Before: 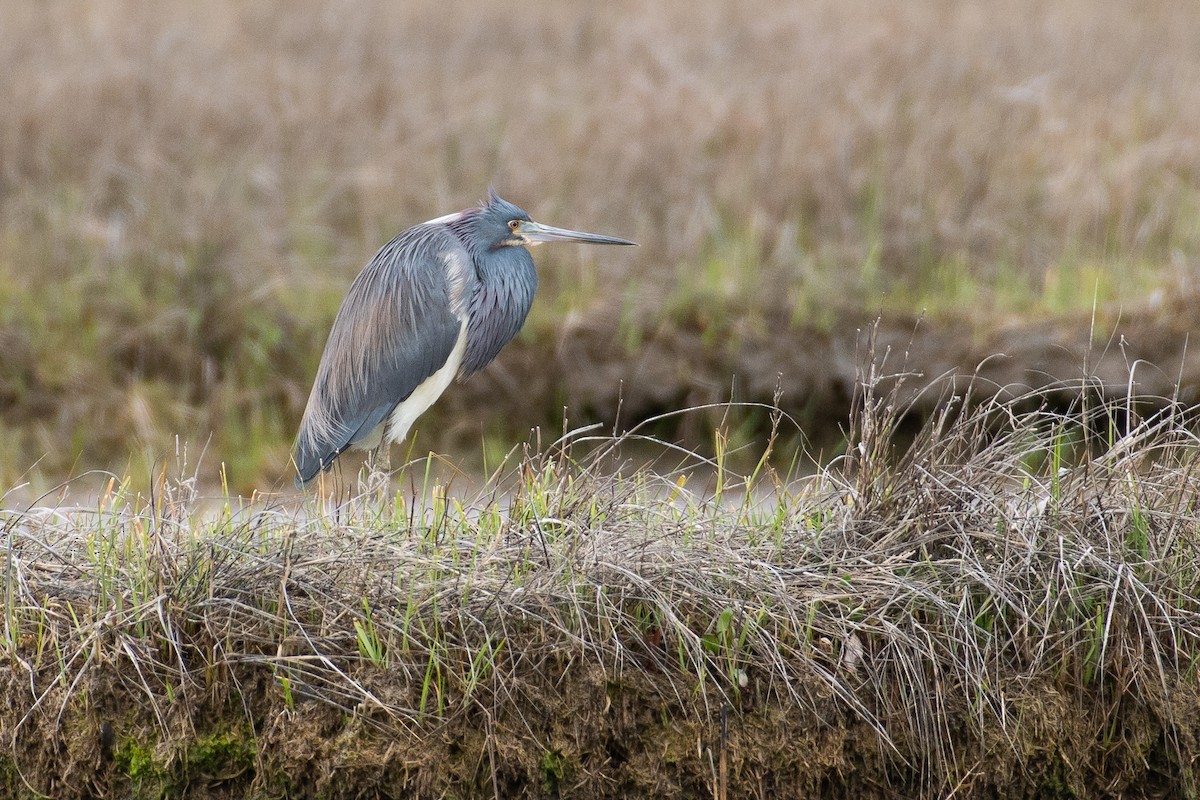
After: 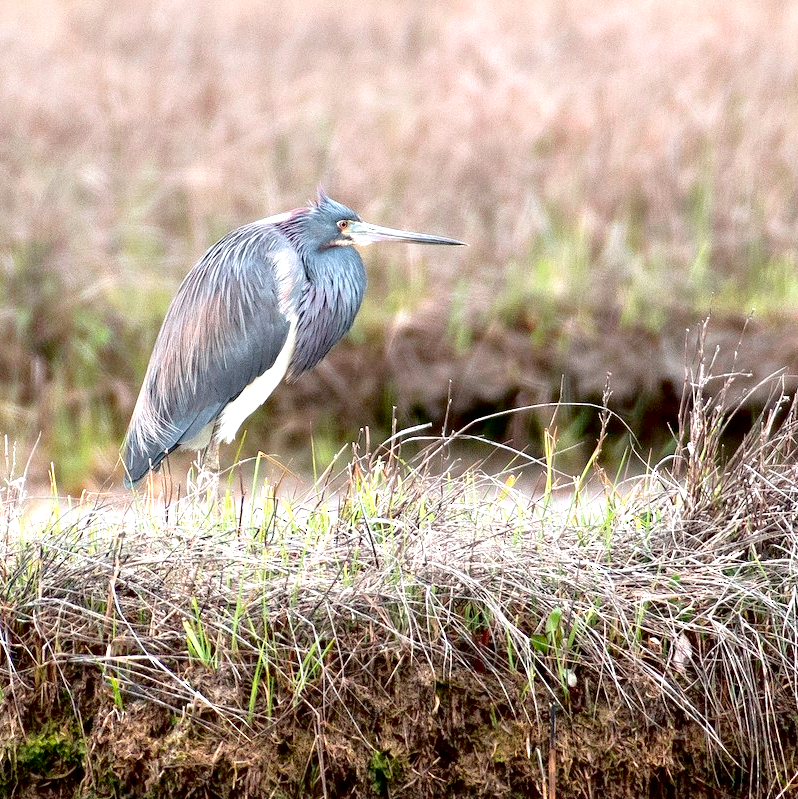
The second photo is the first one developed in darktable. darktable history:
exposure: black level correction 0.011, exposure 1.079 EV, compensate highlight preservation false
contrast brightness saturation: contrast 0.074
crop and rotate: left 14.306%, right 19.14%
tone curve: curves: ch0 [(0, 0) (0.106, 0.041) (0.256, 0.197) (0.37, 0.336) (0.513, 0.481) (0.667, 0.629) (1, 1)]; ch1 [(0, 0) (0.502, 0.505) (0.553, 0.577) (1, 1)]; ch2 [(0, 0) (0.5, 0.495) (0.56, 0.544) (1, 1)], color space Lab, independent channels, preserve colors none
